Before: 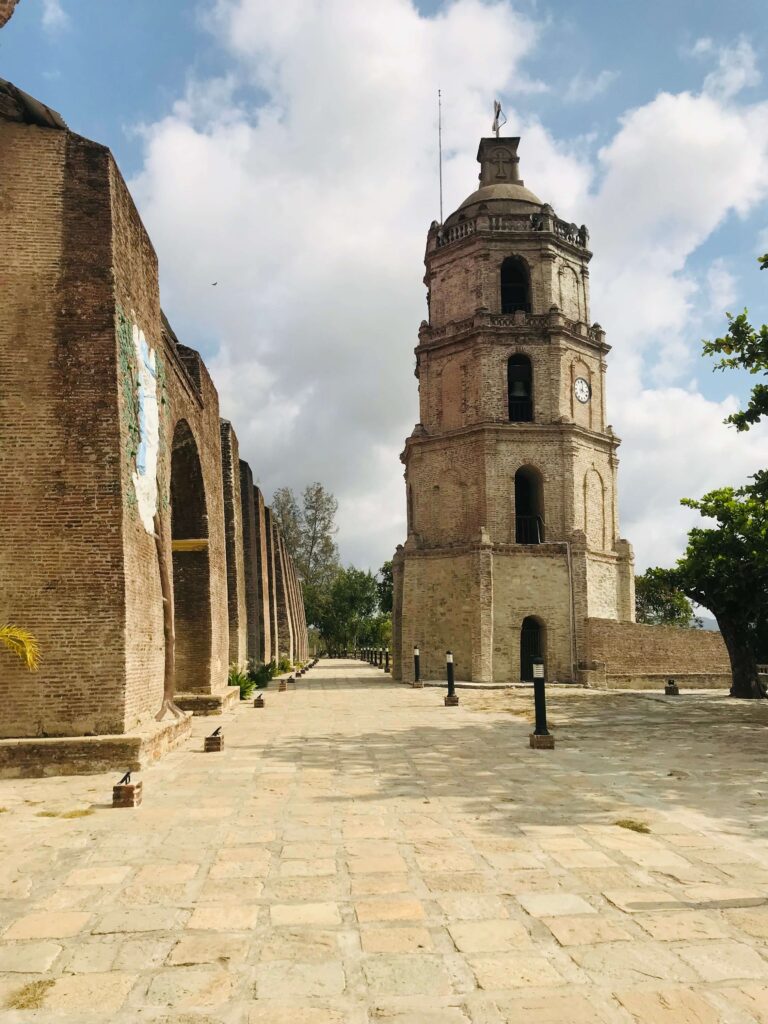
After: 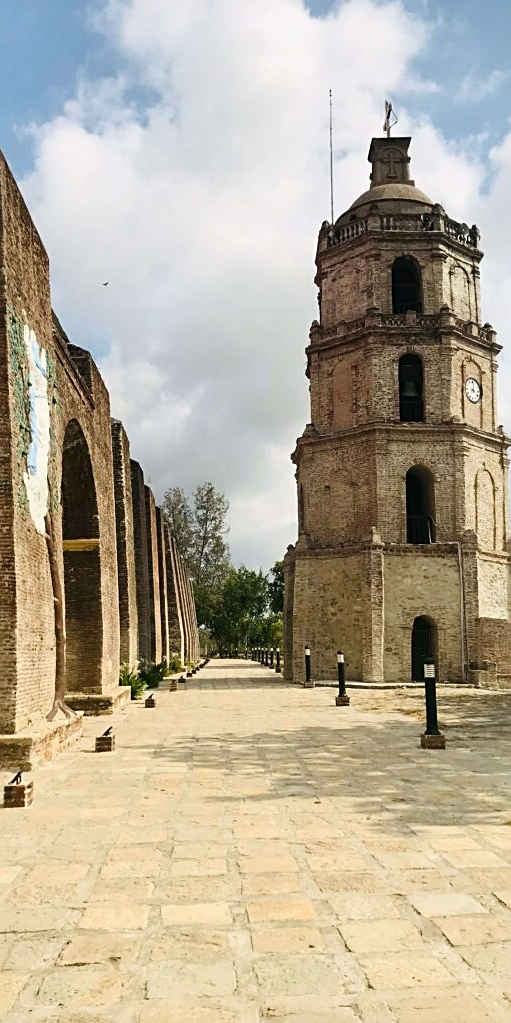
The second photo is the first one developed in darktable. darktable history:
sharpen: on, module defaults
crop and rotate: left 14.292%, right 19.041%
contrast brightness saturation: contrast 0.14
